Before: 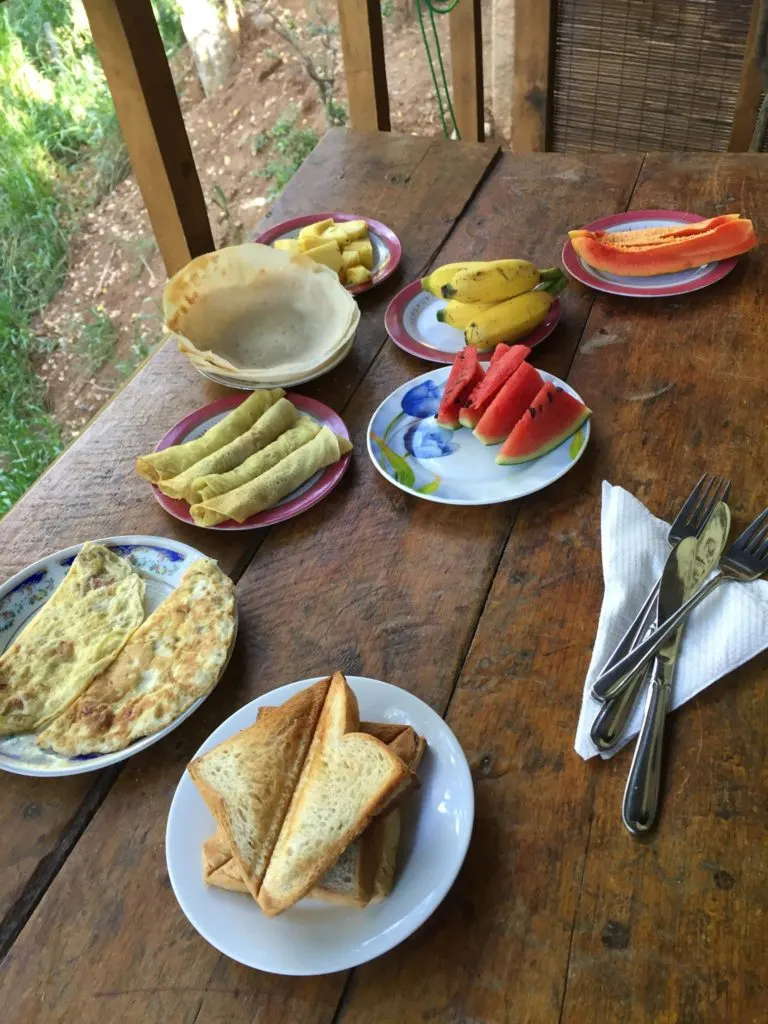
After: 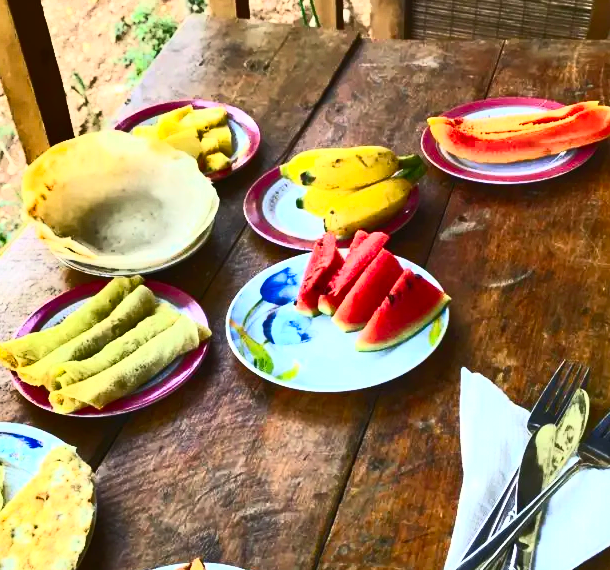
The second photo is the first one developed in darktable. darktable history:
crop: left 18.38%, top 11.092%, right 2.134%, bottom 33.217%
contrast brightness saturation: contrast 0.83, brightness 0.59, saturation 0.59
shadows and highlights: shadows 30.63, highlights -63.22, shadows color adjustment 98%, highlights color adjustment 58.61%, soften with gaussian
